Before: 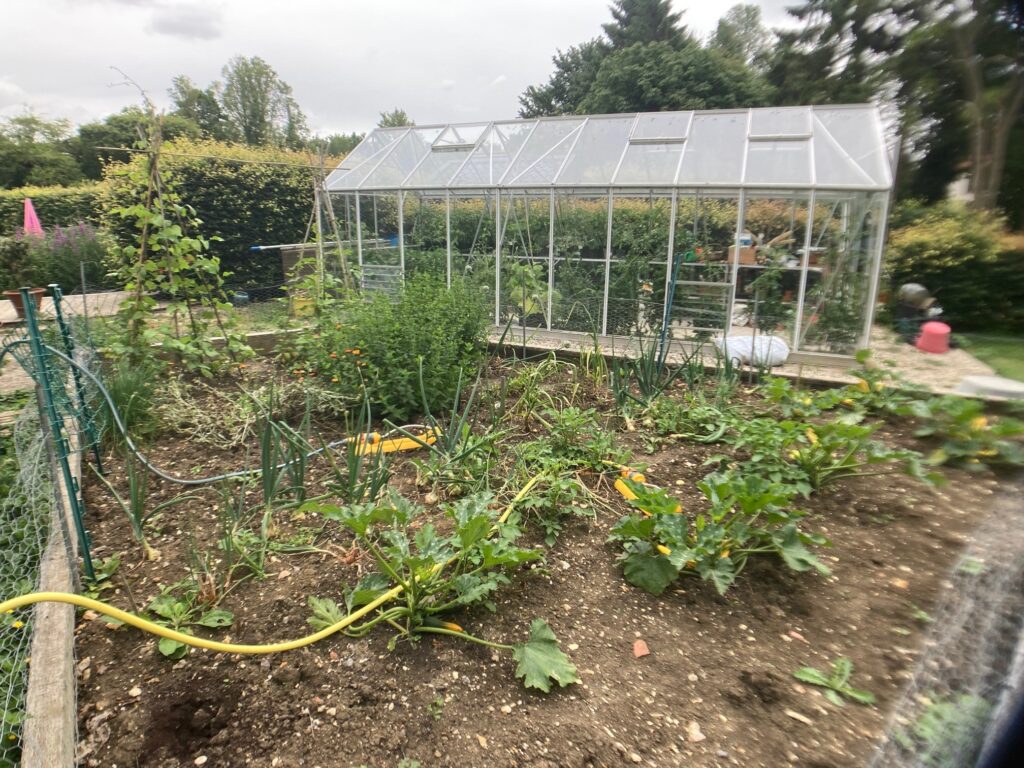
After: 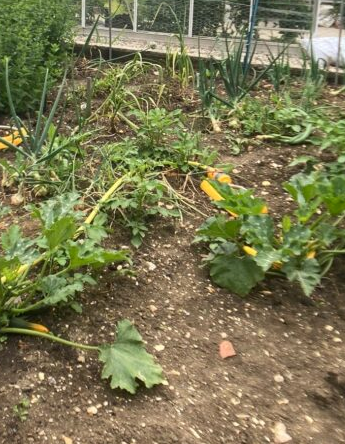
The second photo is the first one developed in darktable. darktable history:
crop: left 40.44%, top 39.036%, right 25.854%, bottom 3.102%
contrast brightness saturation: contrast 0.075, saturation 0.021
